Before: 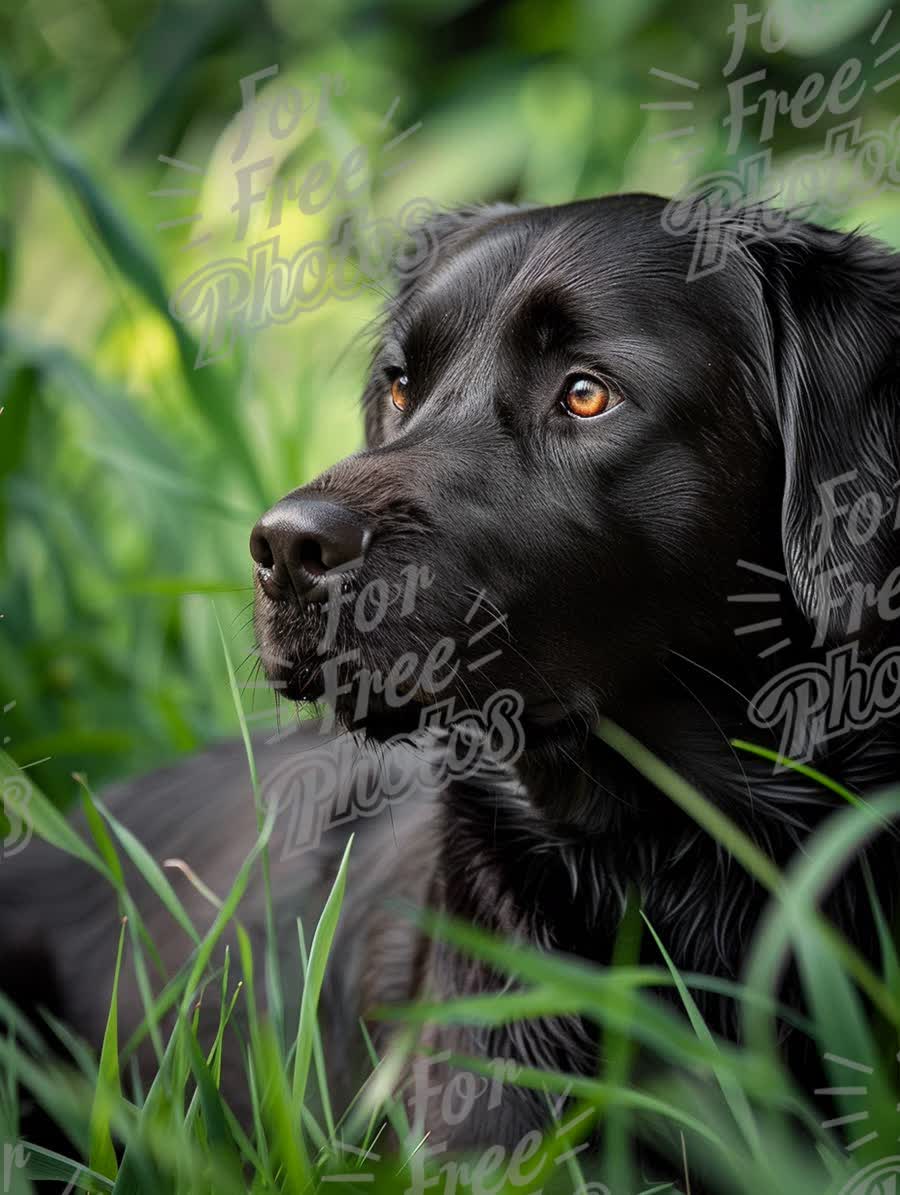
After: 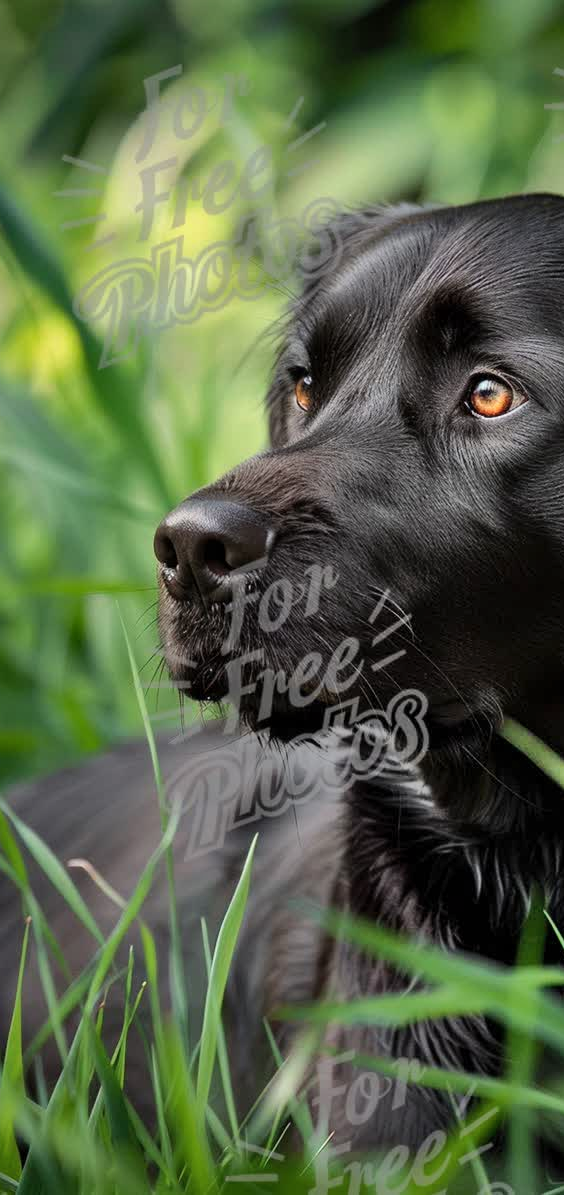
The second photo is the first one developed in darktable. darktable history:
crop: left 10.756%, right 26.538%
shadows and highlights: low approximation 0.01, soften with gaussian
